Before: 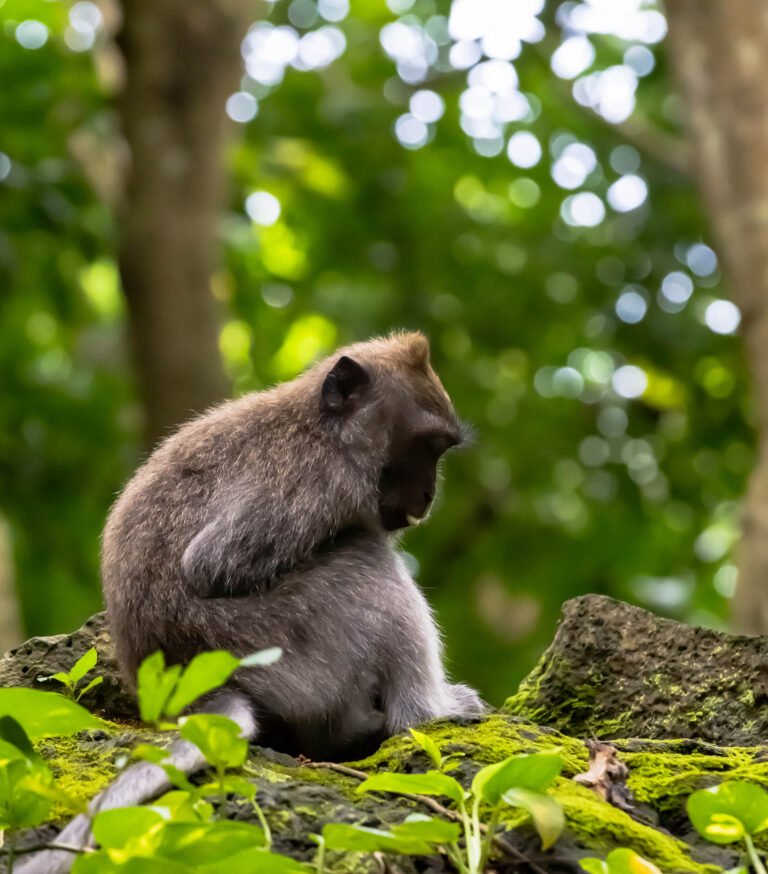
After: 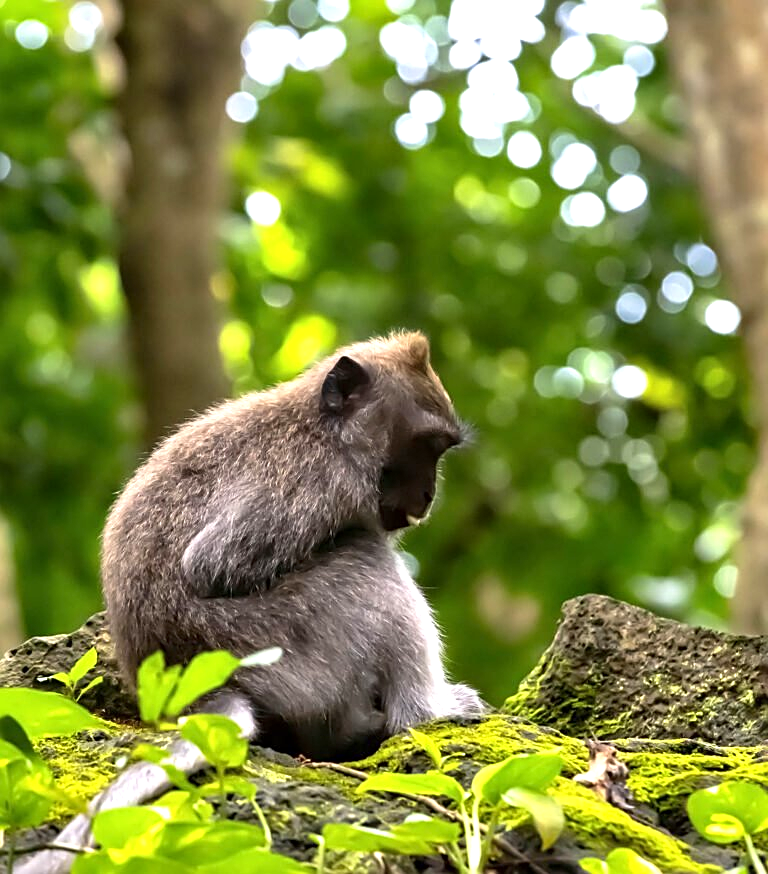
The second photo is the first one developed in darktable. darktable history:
exposure: black level correction 0, exposure 0.702 EV, compensate exposure bias true, compensate highlight preservation false
local contrast: mode bilateral grid, contrast 20, coarseness 50, detail 120%, midtone range 0.2
sharpen: on, module defaults
